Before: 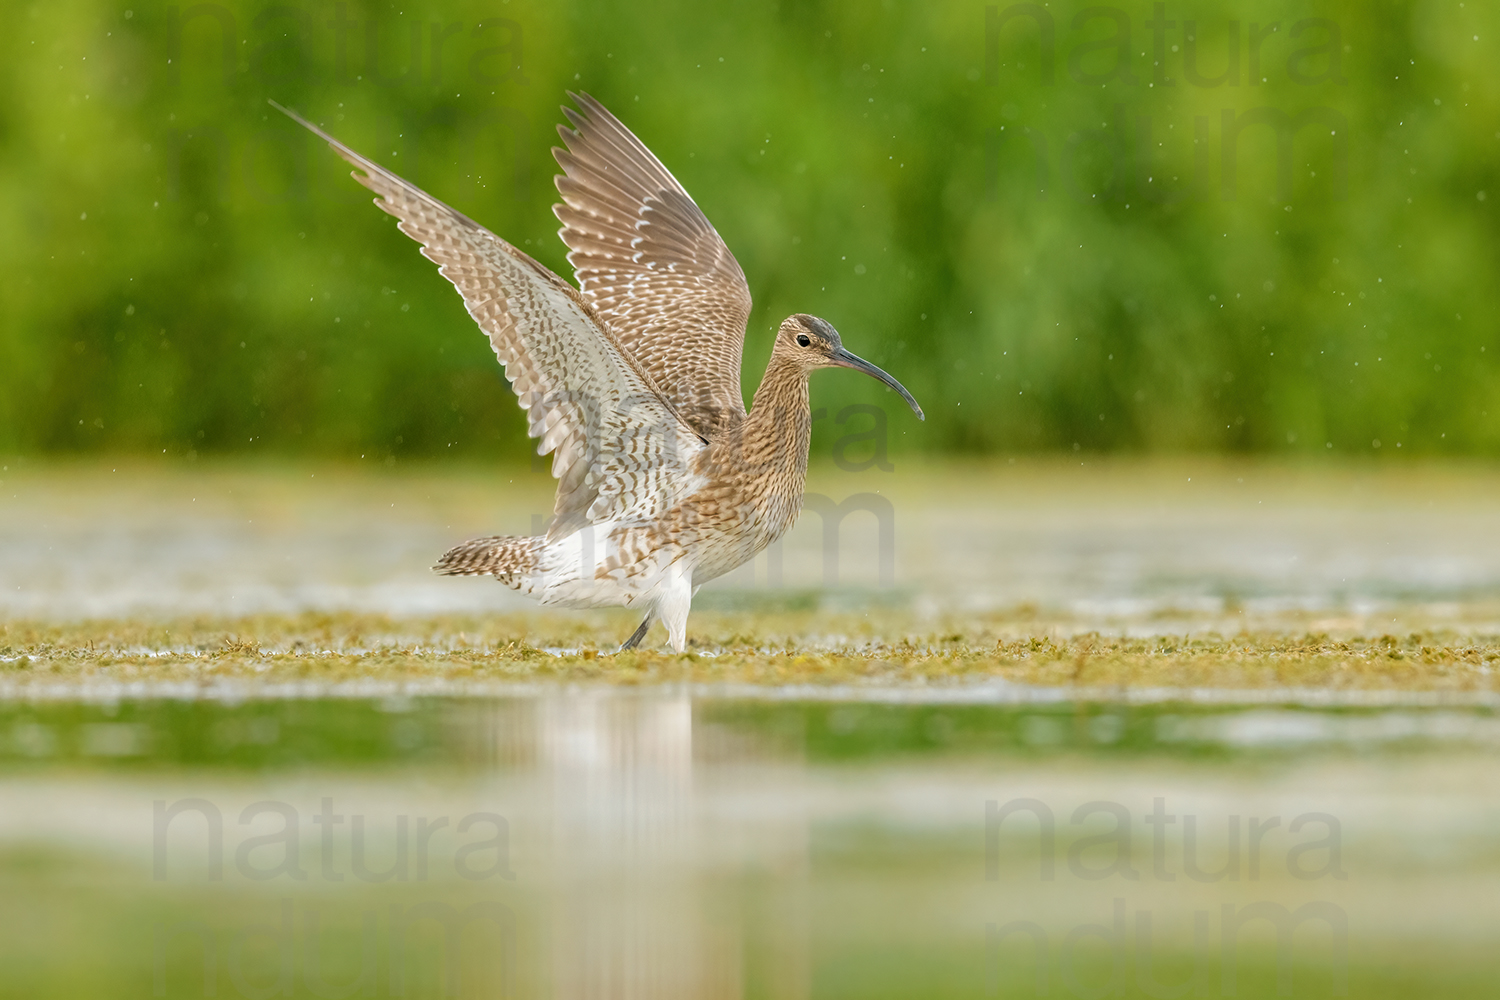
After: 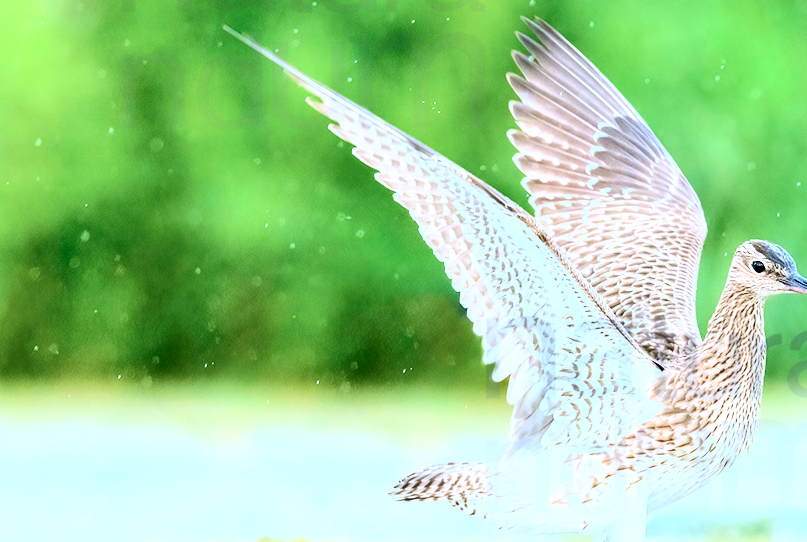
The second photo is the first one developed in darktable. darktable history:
crop and rotate: left 3.037%, top 7.412%, right 43.131%, bottom 38.382%
contrast brightness saturation: contrast 0.339, brightness -0.072, saturation 0.171
color calibration: illuminant as shot in camera, adaptation linear Bradford (ICC v4), x 0.408, y 0.406, temperature 3585.02 K
exposure: black level correction 0, exposure 1.104 EV, compensate exposure bias true, compensate highlight preservation false
